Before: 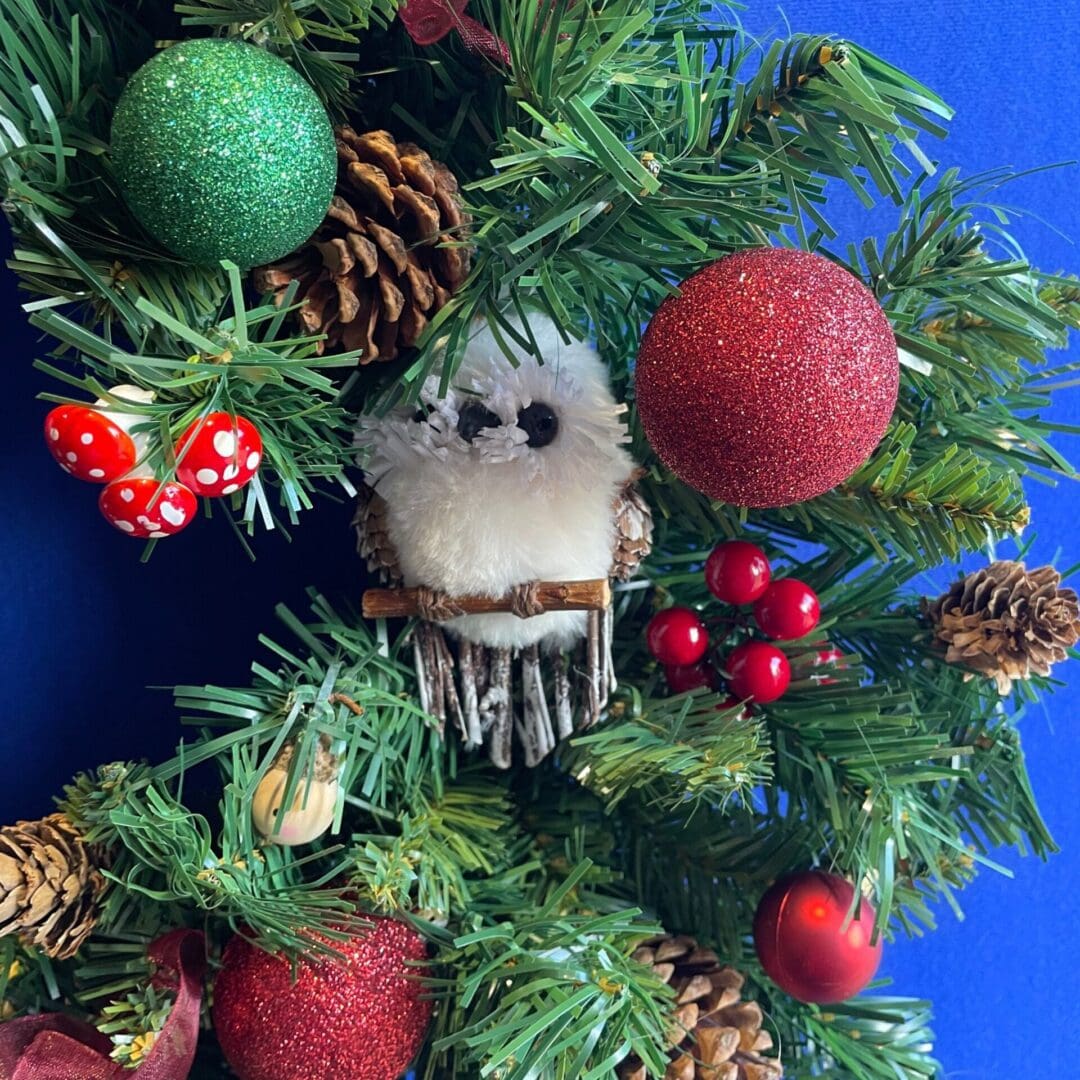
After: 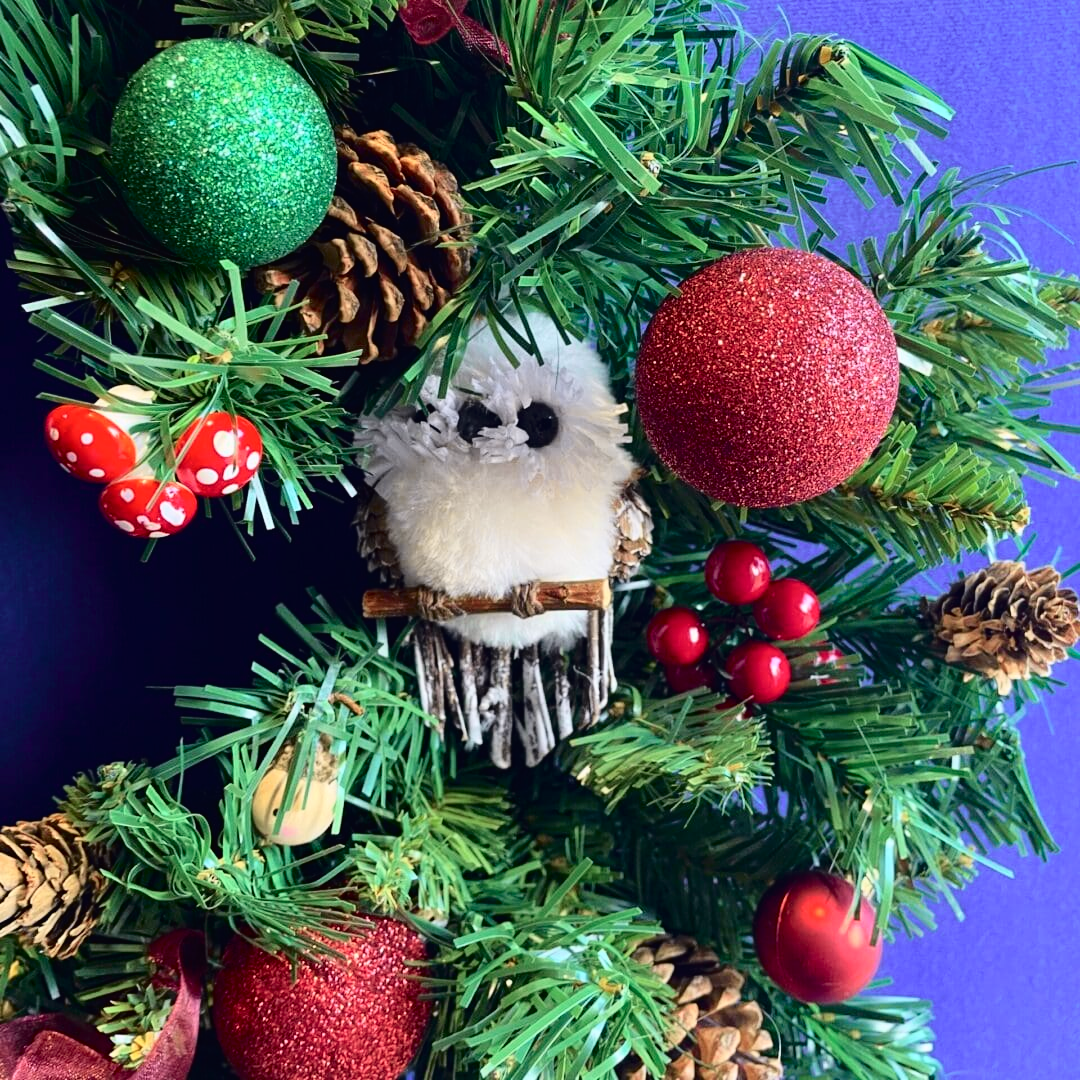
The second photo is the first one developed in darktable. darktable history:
tone curve: curves: ch0 [(0, 0.011) (0.053, 0.026) (0.174, 0.115) (0.398, 0.444) (0.673, 0.775) (0.829, 0.906) (0.991, 0.981)]; ch1 [(0, 0) (0.264, 0.22) (0.407, 0.373) (0.463, 0.457) (0.492, 0.501) (0.512, 0.513) (0.54, 0.543) (0.585, 0.617) (0.659, 0.686) (0.78, 0.8) (1, 1)]; ch2 [(0, 0) (0.438, 0.449) (0.473, 0.469) (0.503, 0.5) (0.523, 0.534) (0.562, 0.591) (0.612, 0.627) (0.701, 0.707) (1, 1)], color space Lab, independent channels, preserve colors none
